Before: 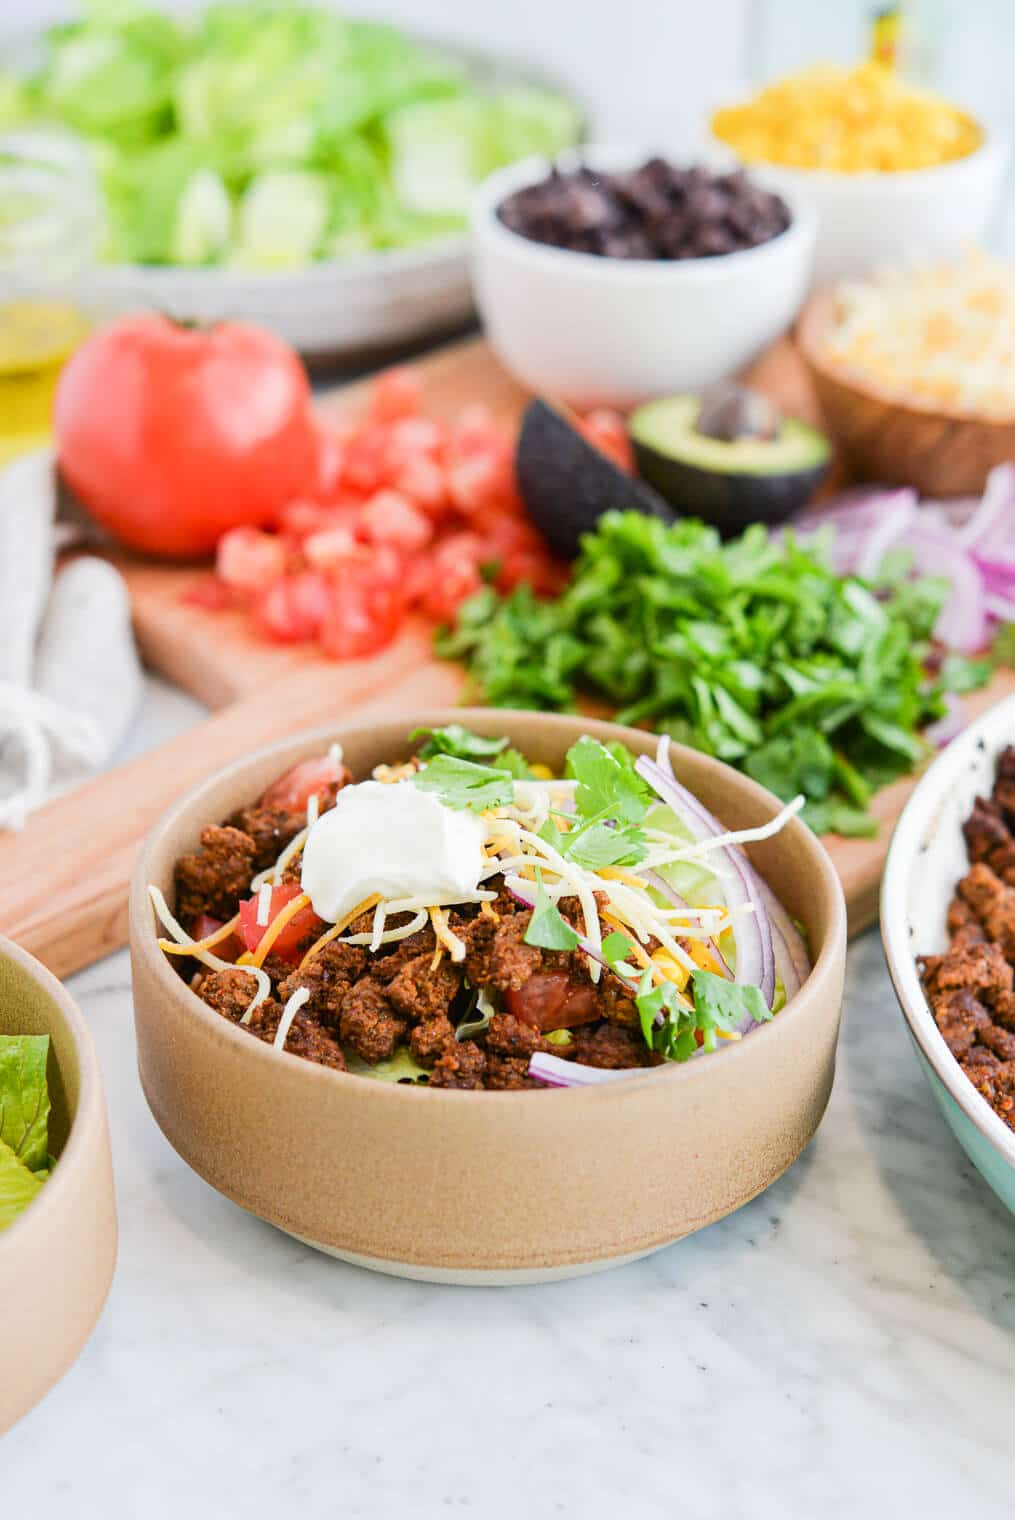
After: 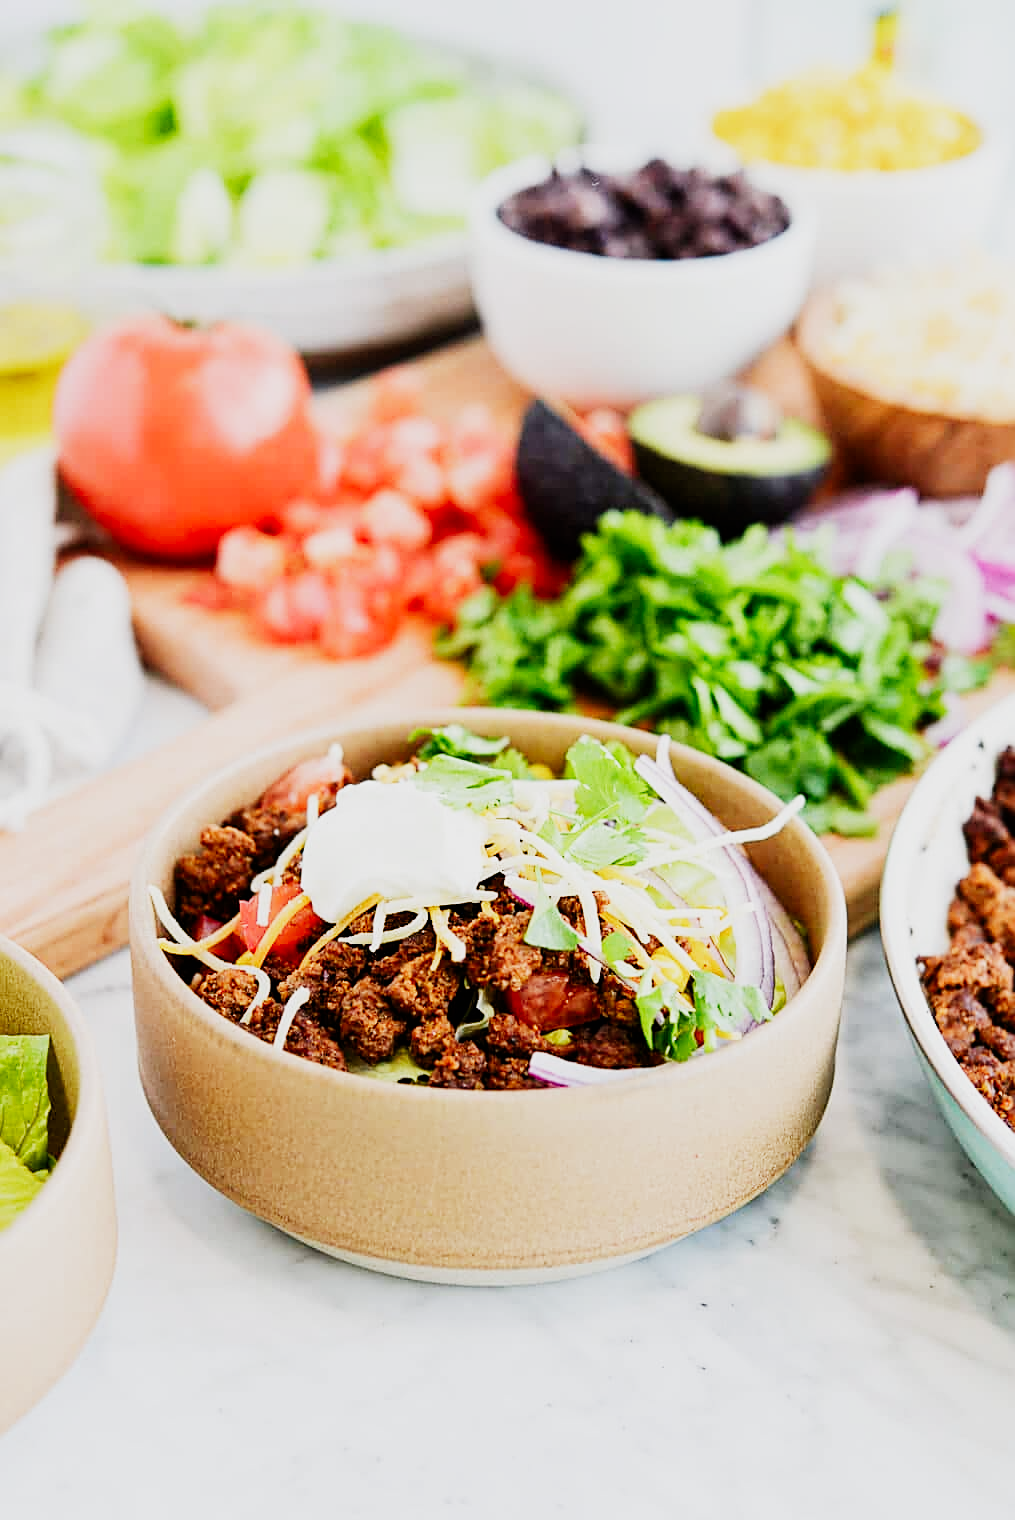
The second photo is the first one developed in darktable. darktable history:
sigmoid: contrast 1.8, skew -0.2, preserve hue 0%, red attenuation 0.1, red rotation 0.035, green attenuation 0.1, green rotation -0.017, blue attenuation 0.15, blue rotation -0.052, base primaries Rec2020
sharpen: on, module defaults
exposure: black level correction 0.001, exposure 0.3 EV, compensate highlight preservation false
